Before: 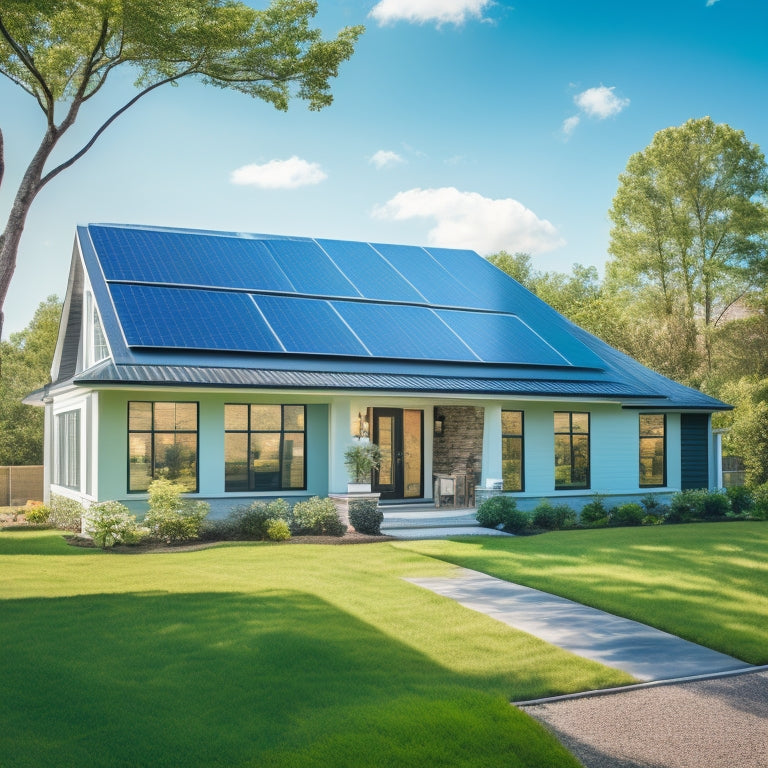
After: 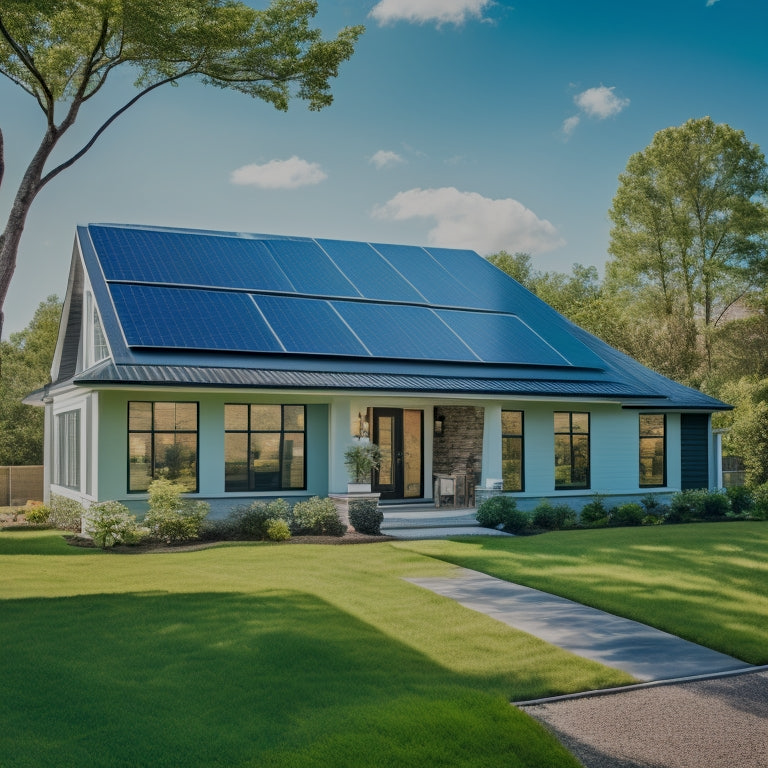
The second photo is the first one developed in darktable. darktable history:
exposure: exposure -1 EV, compensate highlight preservation false
contrast equalizer: y [[0.5, 0.501, 0.532, 0.538, 0.54, 0.541], [0.5 ×6], [0.5 ×6], [0 ×6], [0 ×6]]
shadows and highlights: radius 100.41, shadows 50.55, highlights -64.36, highlights color adjustment 49.82%, soften with gaussian
